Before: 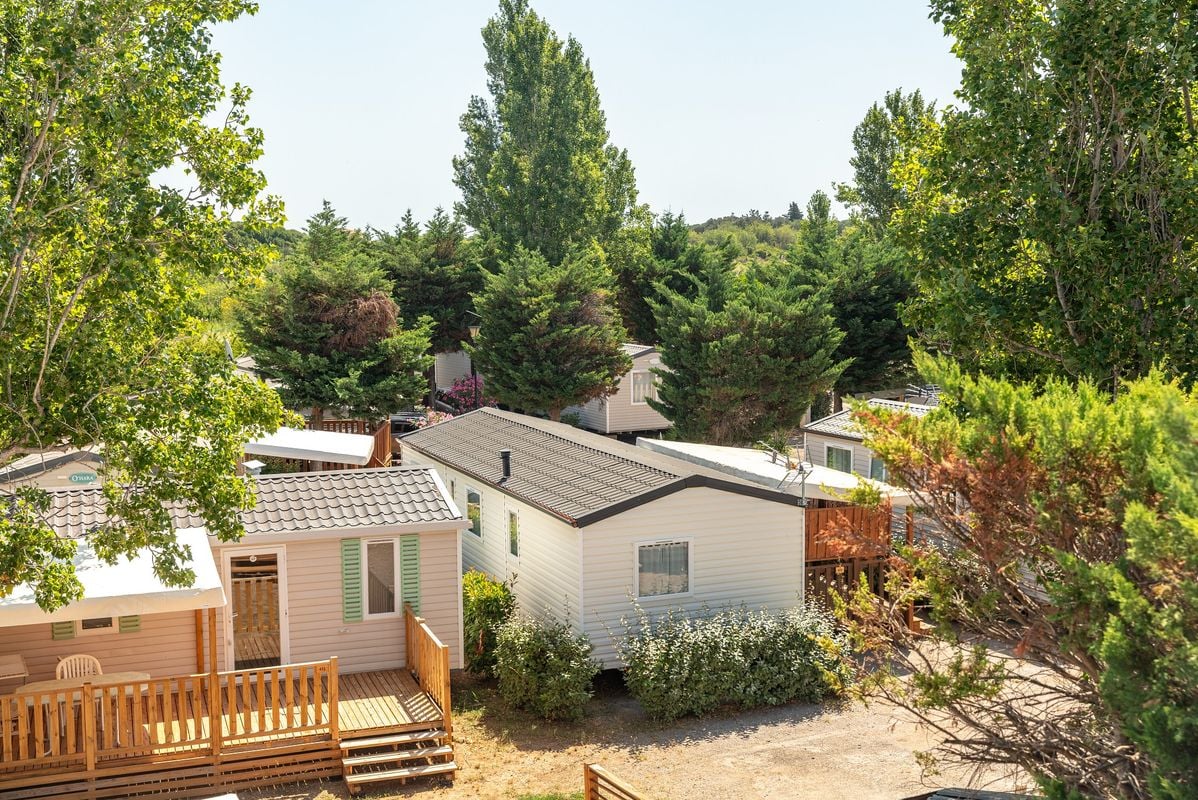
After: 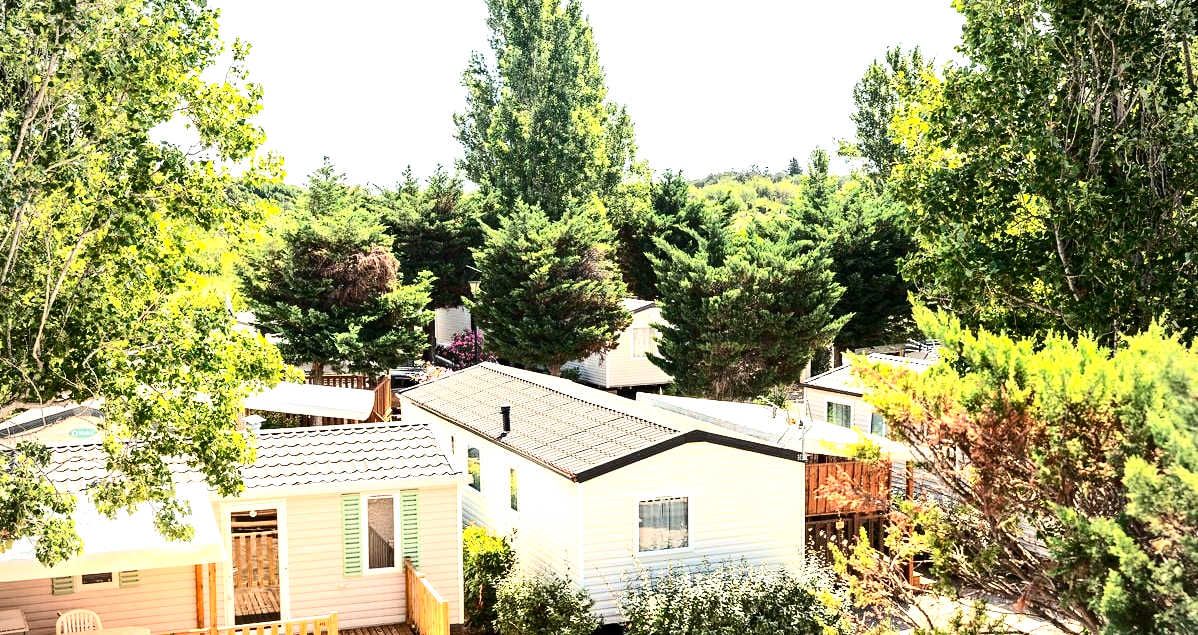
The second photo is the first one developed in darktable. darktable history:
exposure: black level correction 0, exposure 0.7 EV, compensate exposure bias true, compensate highlight preservation false
vignetting: fall-off radius 60.92%
crop and rotate: top 5.667%, bottom 14.937%
tone equalizer: -8 EV -0.75 EV, -7 EV -0.7 EV, -6 EV -0.6 EV, -5 EV -0.4 EV, -3 EV 0.4 EV, -2 EV 0.6 EV, -1 EV 0.7 EV, +0 EV 0.75 EV, edges refinement/feathering 500, mask exposure compensation -1.57 EV, preserve details no
white balance: emerald 1
contrast brightness saturation: contrast 0.28
haze removal: compatibility mode true, adaptive false
